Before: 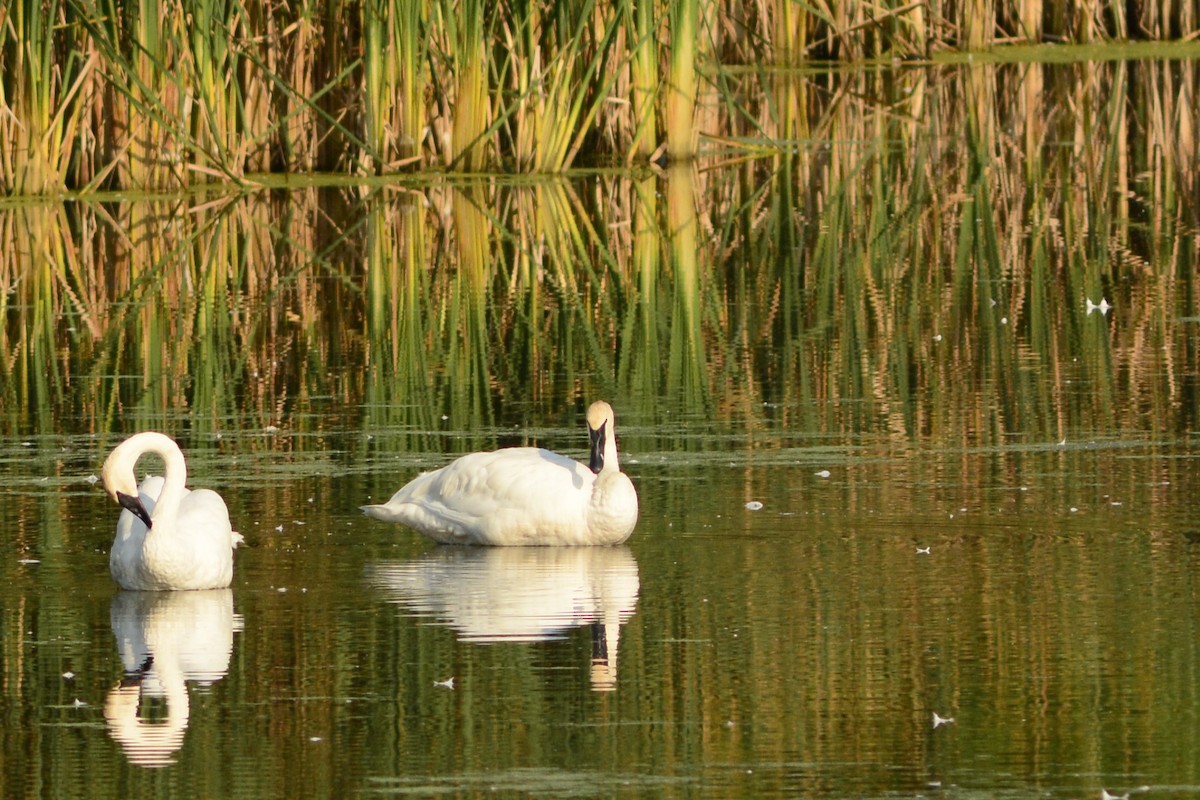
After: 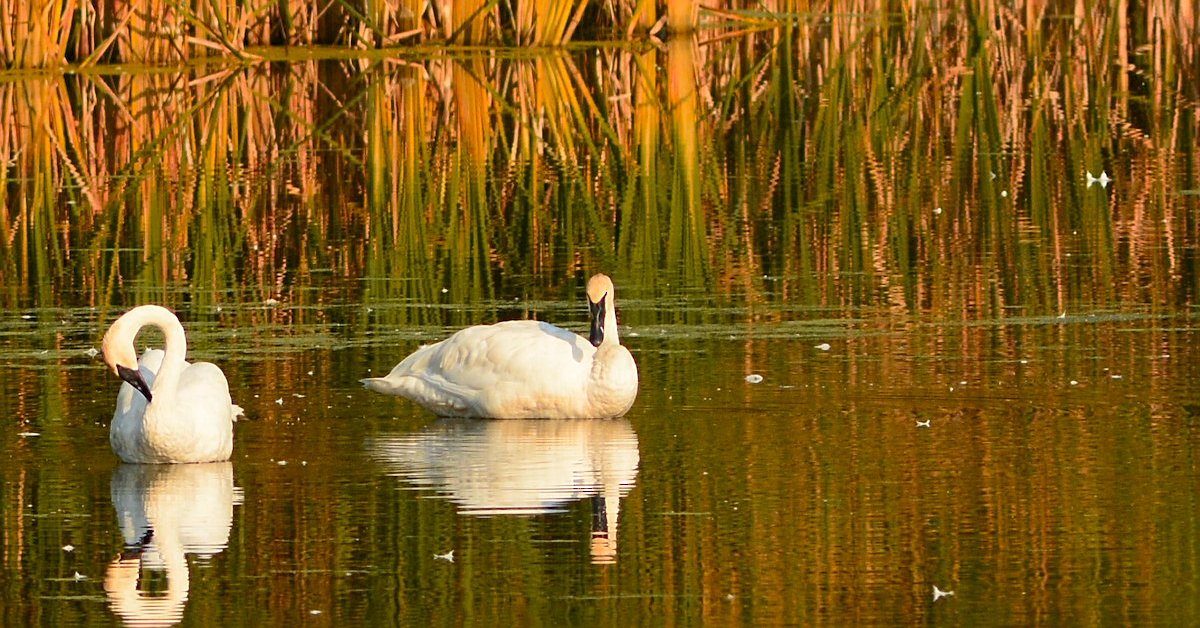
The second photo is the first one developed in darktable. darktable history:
color zones: curves: ch0 [(0.473, 0.374) (0.742, 0.784)]; ch1 [(0.354, 0.737) (0.742, 0.705)]; ch2 [(0.318, 0.421) (0.758, 0.532)]
sharpen: on, module defaults
crop and rotate: top 15.995%, bottom 5.484%
base curve: preserve colors none
